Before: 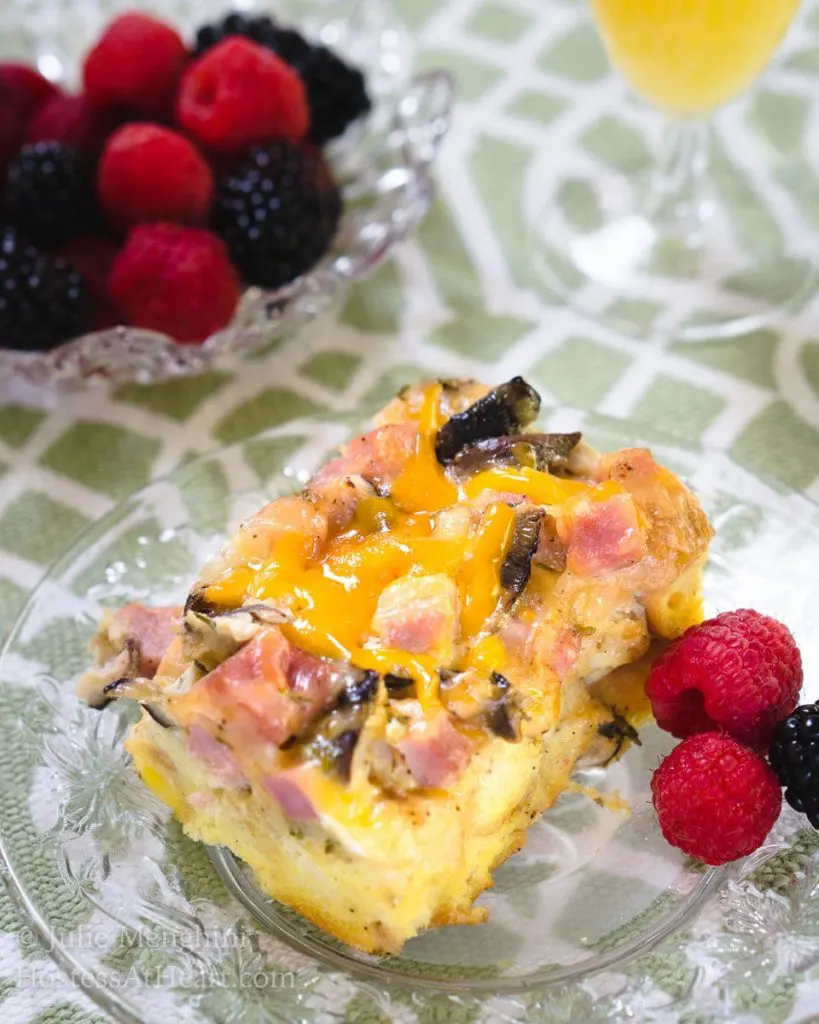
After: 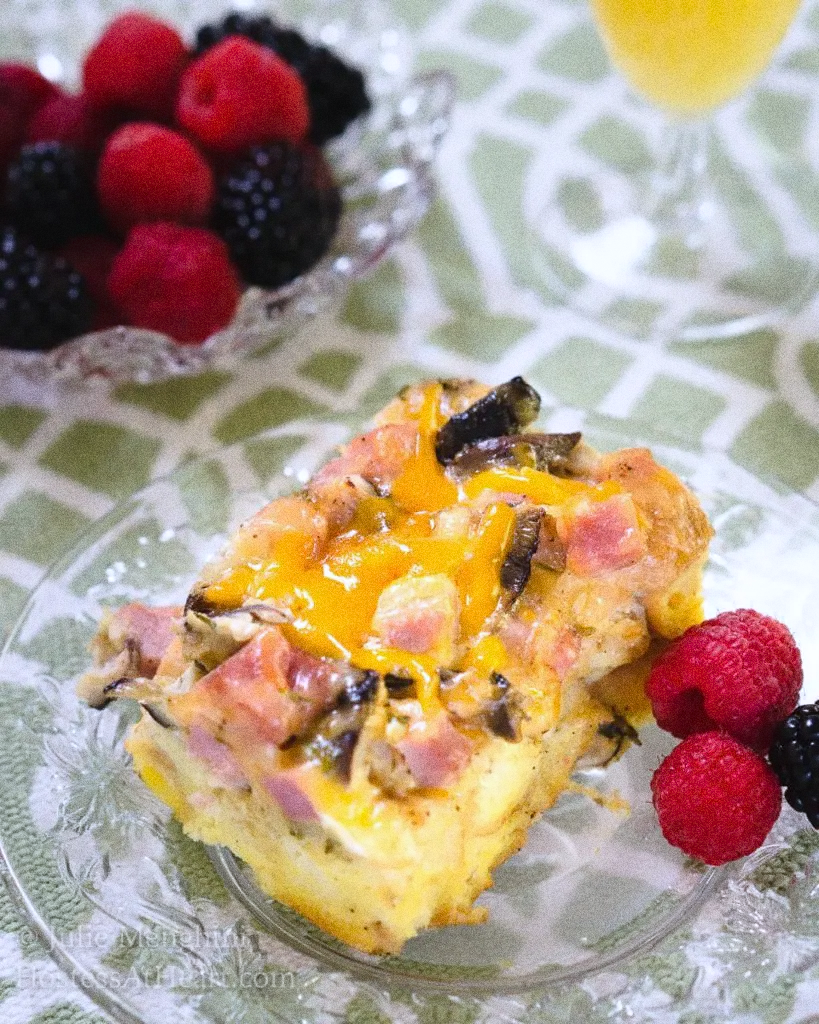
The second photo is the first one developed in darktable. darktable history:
white balance: red 0.984, blue 1.059
grain: coarseness 0.09 ISO, strength 40%
